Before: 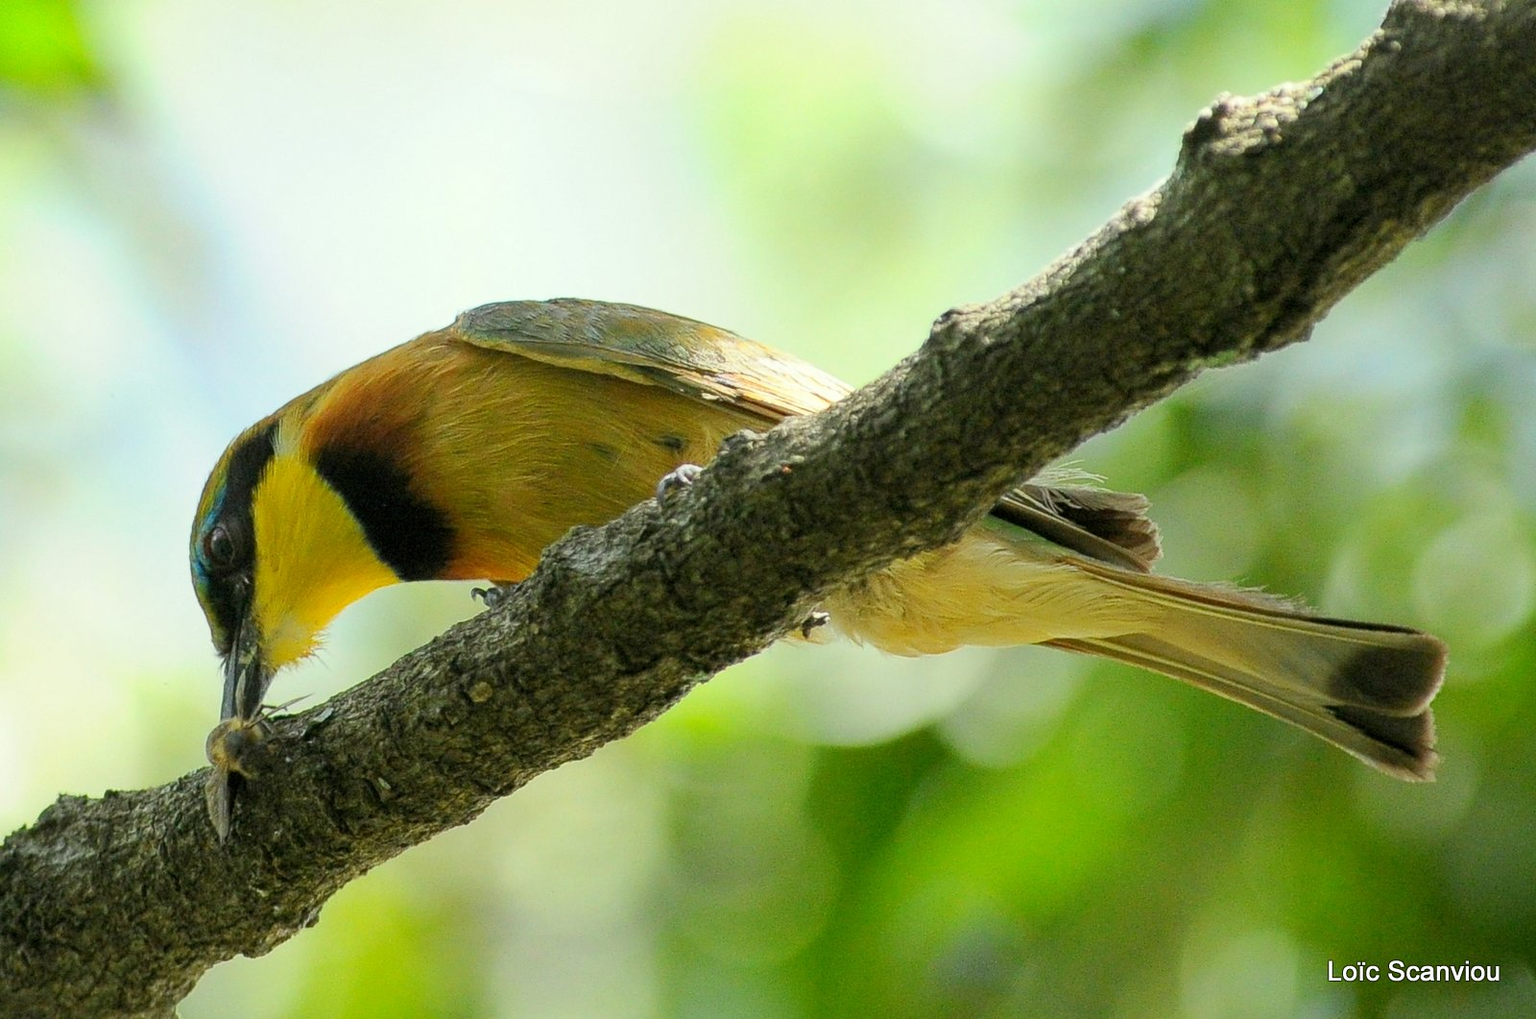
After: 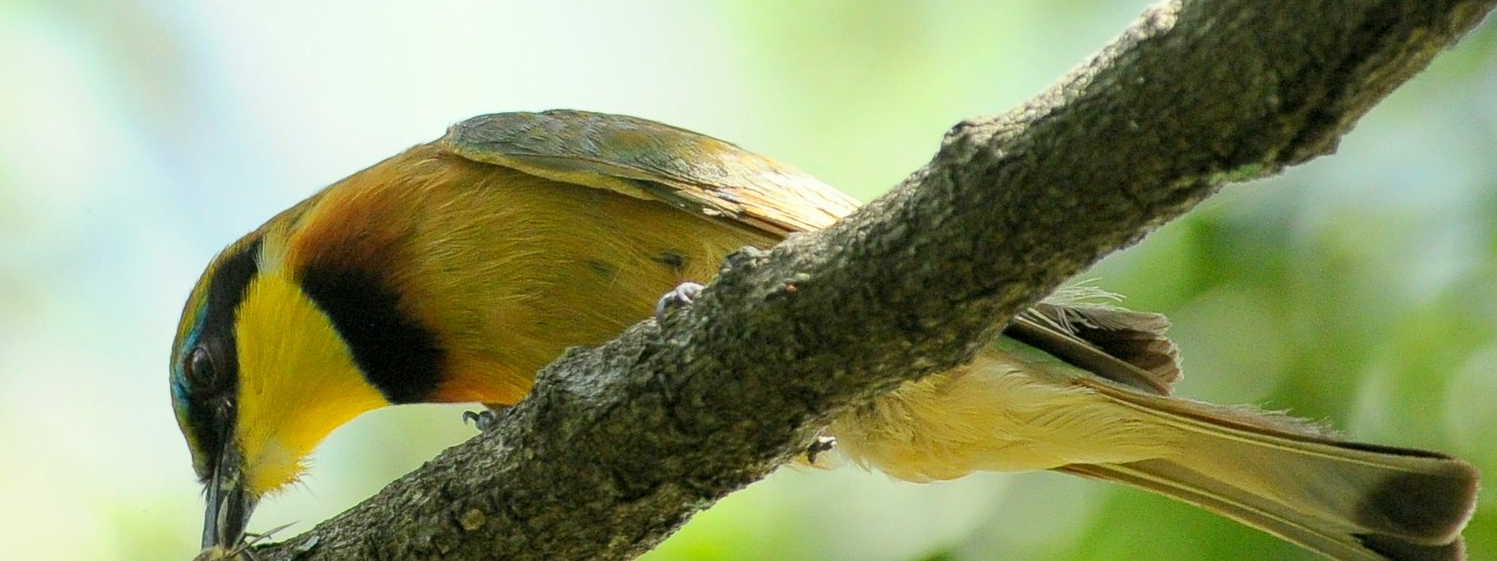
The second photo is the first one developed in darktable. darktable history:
crop: left 1.755%, top 18.953%, right 4.626%, bottom 28.121%
